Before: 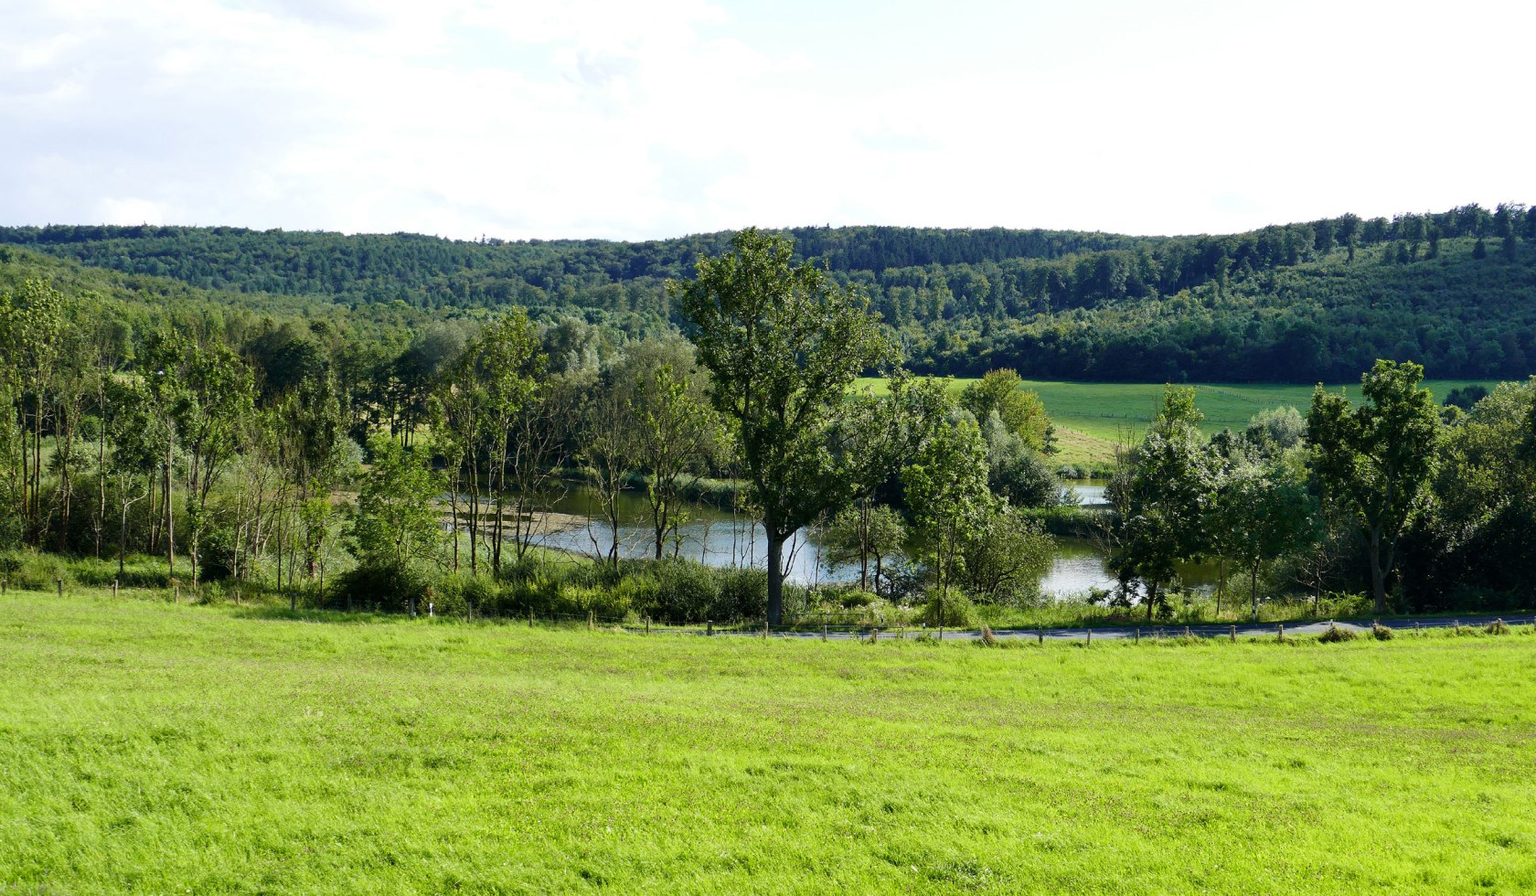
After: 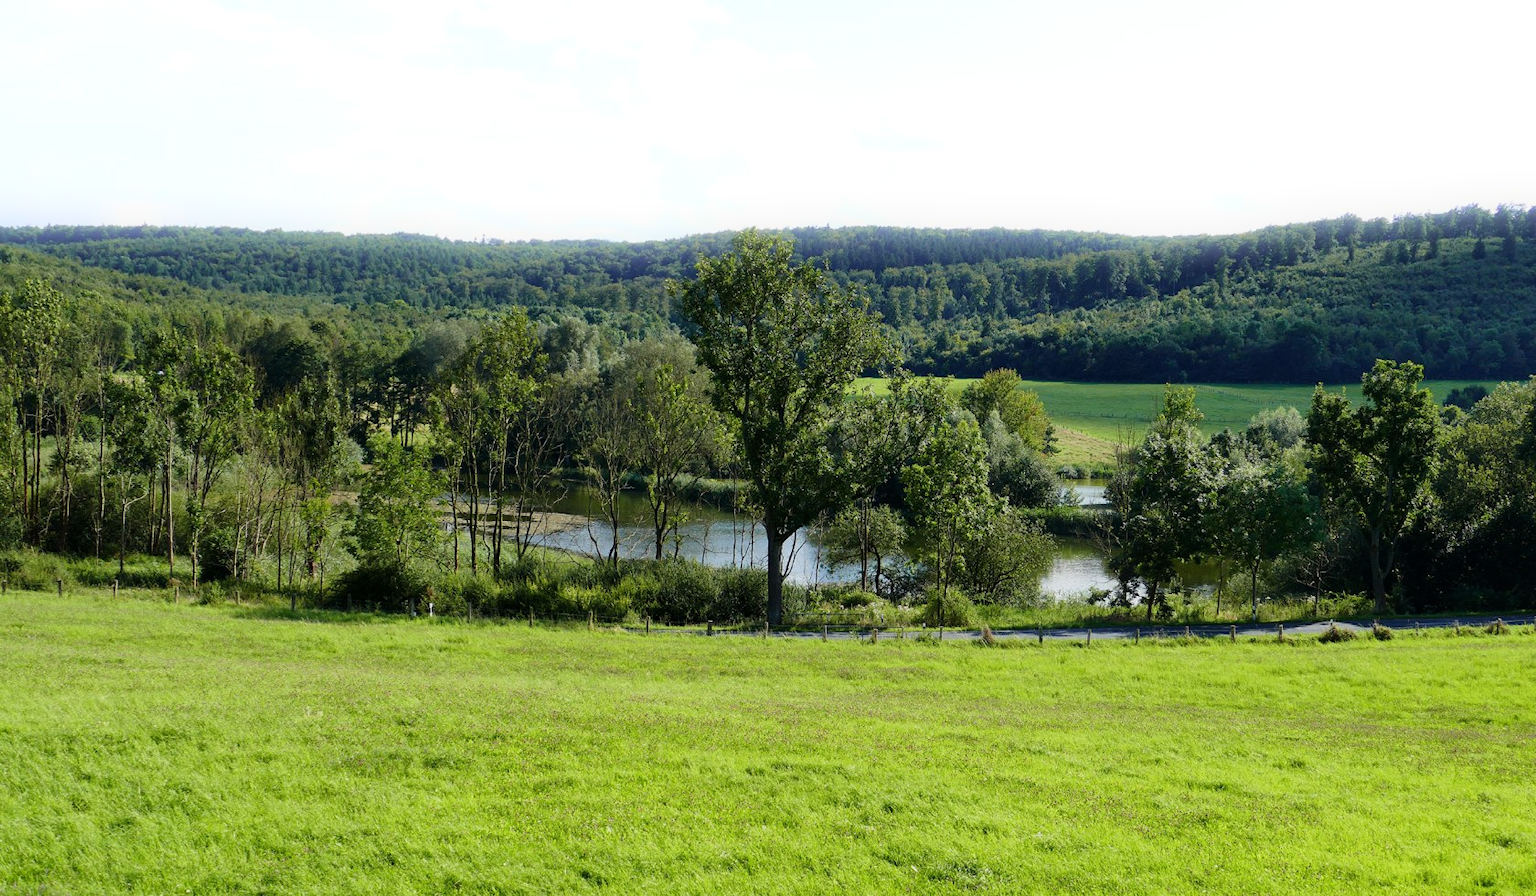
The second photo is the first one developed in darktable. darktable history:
exposure: exposure -0.153 EV, compensate highlight preservation false
filmic rgb: black relative exposure -16 EV, white relative exposure 2.93 EV, hardness 10.04, color science v6 (2022)
bloom: size 5%, threshold 95%, strength 15%
